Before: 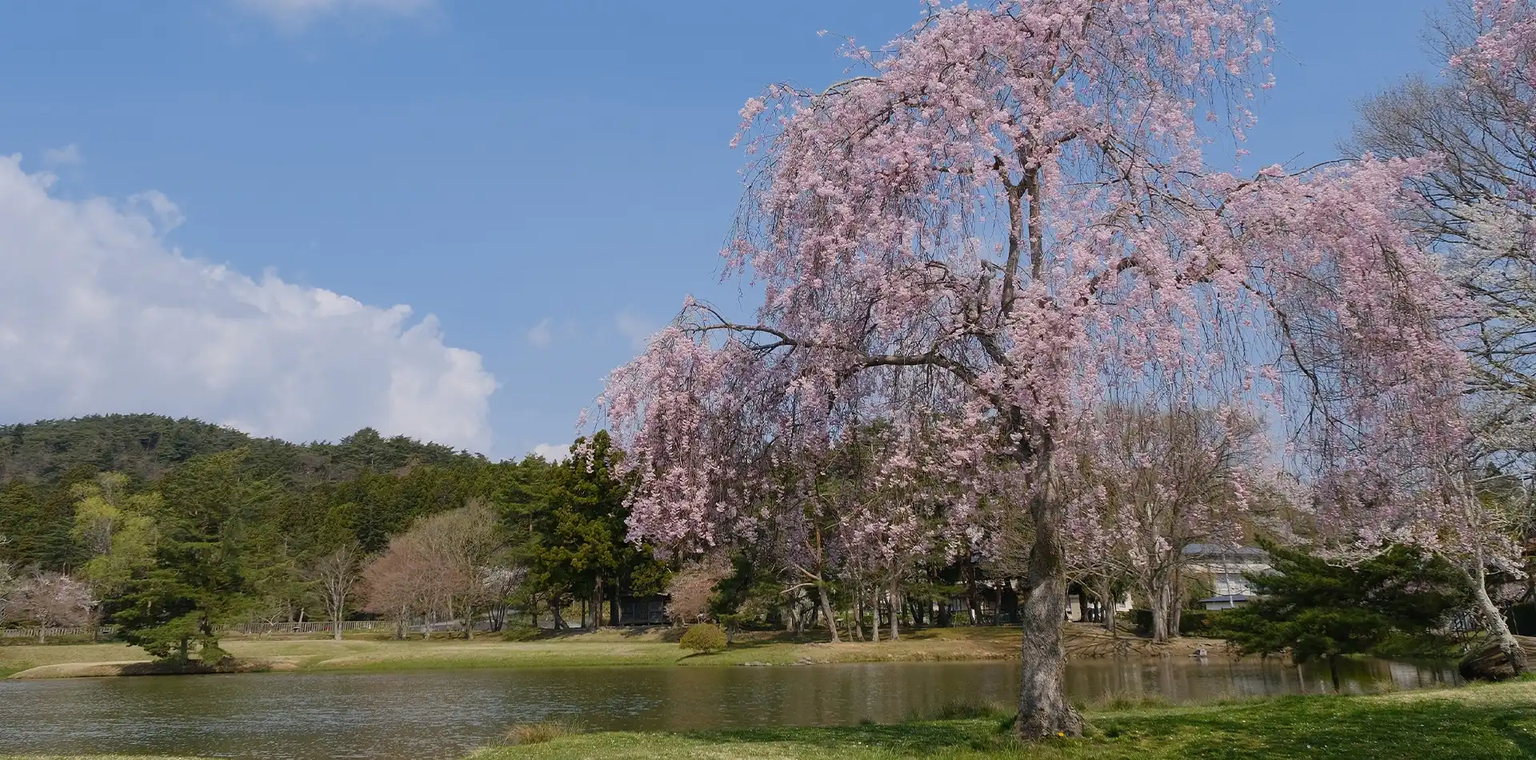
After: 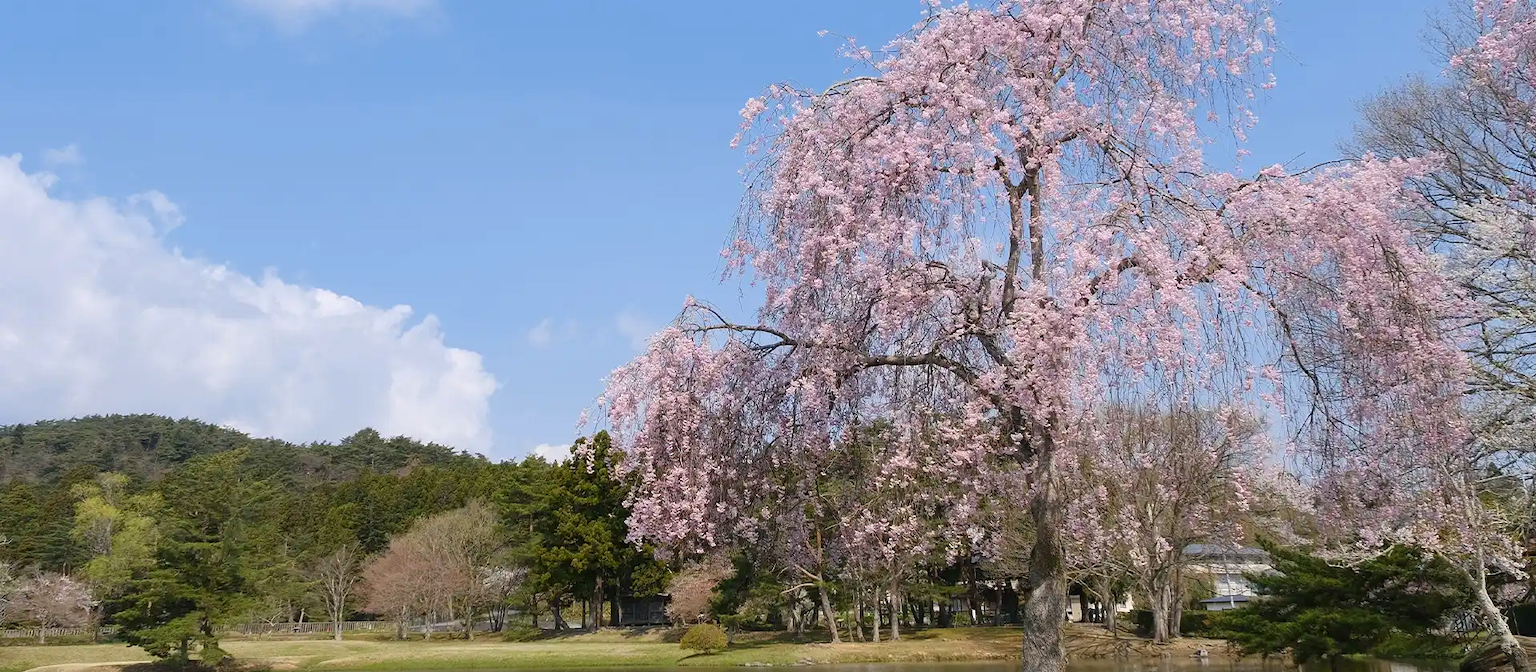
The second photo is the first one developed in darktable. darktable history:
crop and rotate: top 0%, bottom 11.474%
exposure: exposure 0.446 EV, compensate exposure bias true, compensate highlight preservation false
